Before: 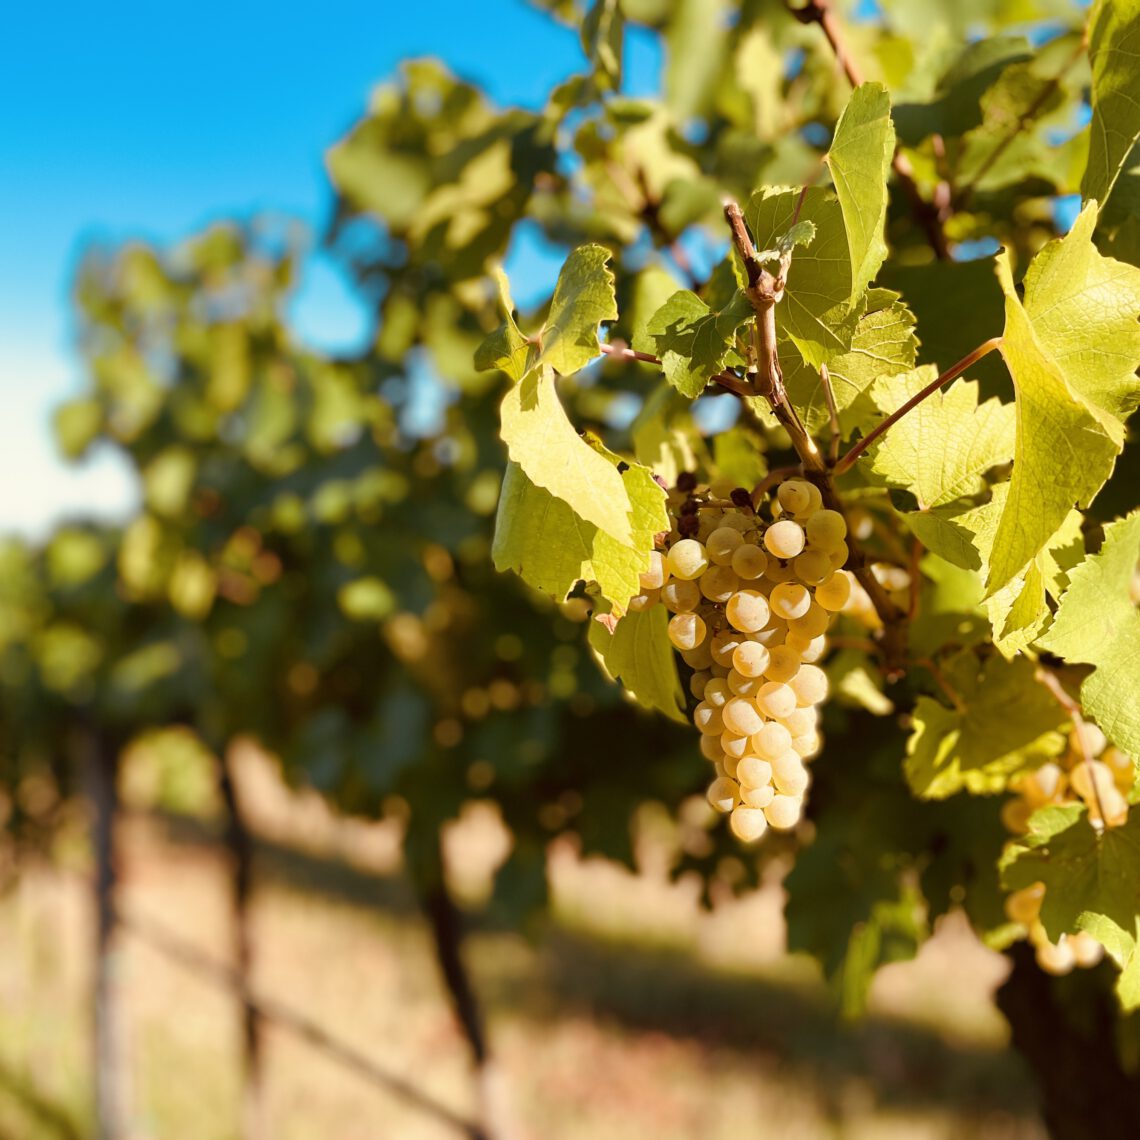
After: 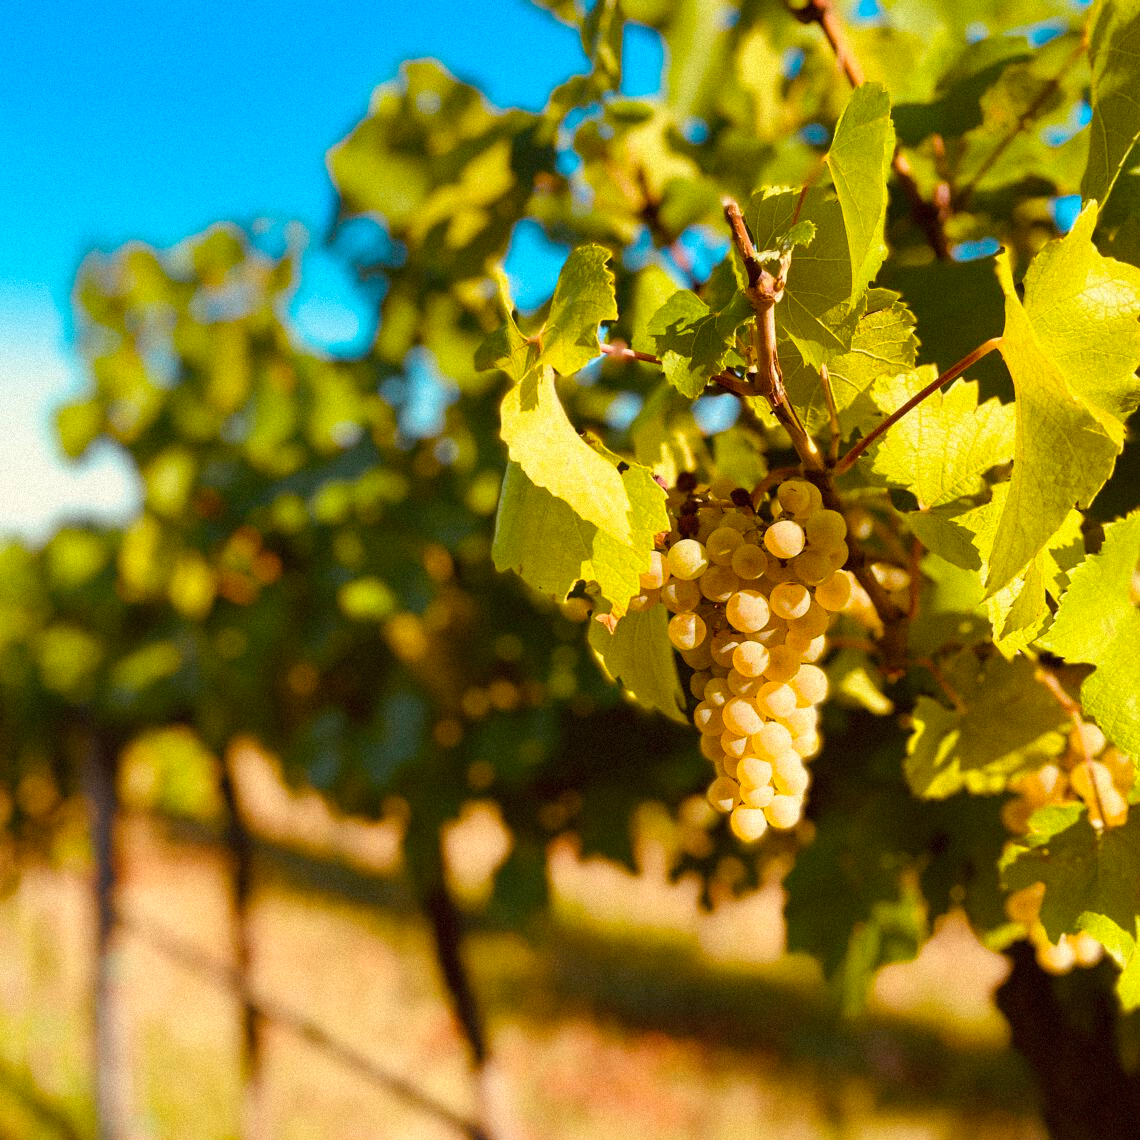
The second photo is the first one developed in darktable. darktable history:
color balance rgb: perceptual saturation grading › global saturation 20%, global vibrance 20%
grain: mid-tones bias 0%
